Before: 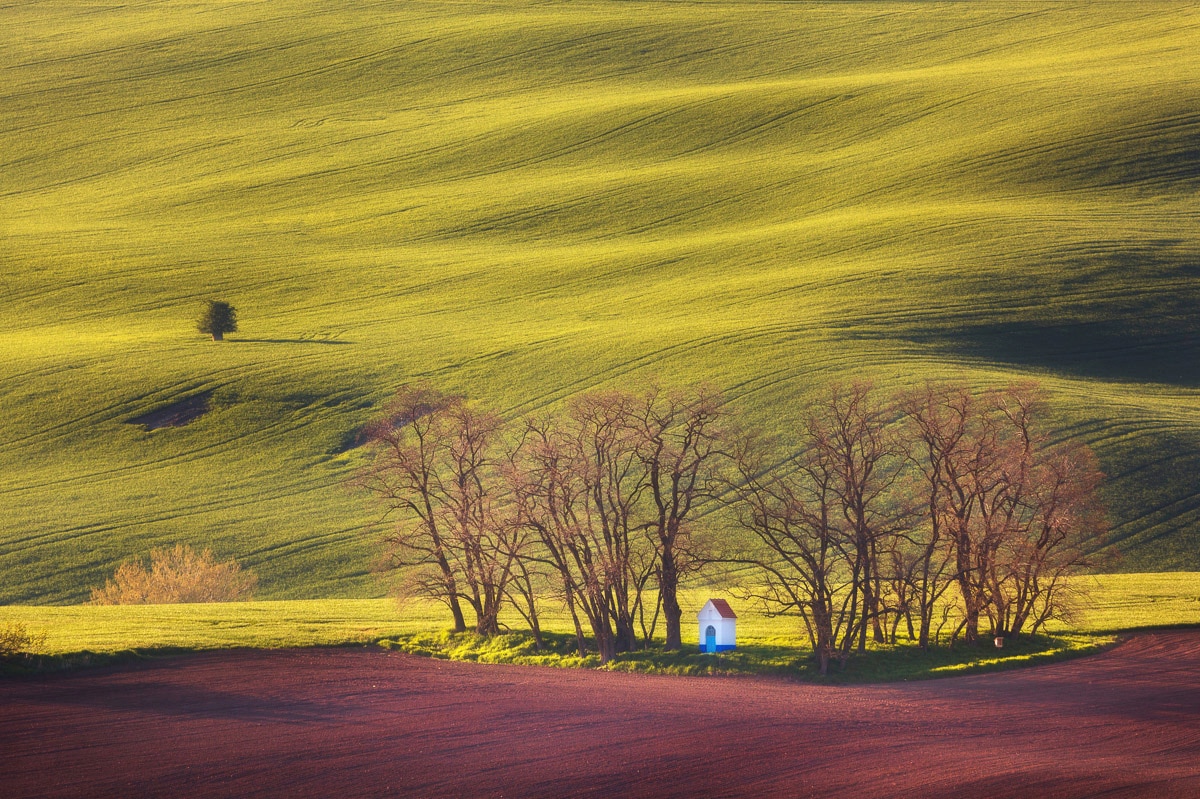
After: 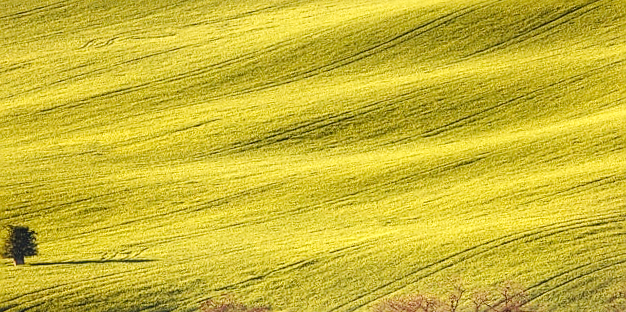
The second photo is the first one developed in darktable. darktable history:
rotate and perspective: rotation -3°, crop left 0.031, crop right 0.968, crop top 0.07, crop bottom 0.93
crop: left 15.306%, top 9.065%, right 30.789%, bottom 48.638%
local contrast: detail 130%
color balance: contrast -0.5%
base curve: curves: ch0 [(0, 0) (0.036, 0.025) (0.121, 0.166) (0.206, 0.329) (0.605, 0.79) (1, 1)], preserve colors none
sharpen: on, module defaults
